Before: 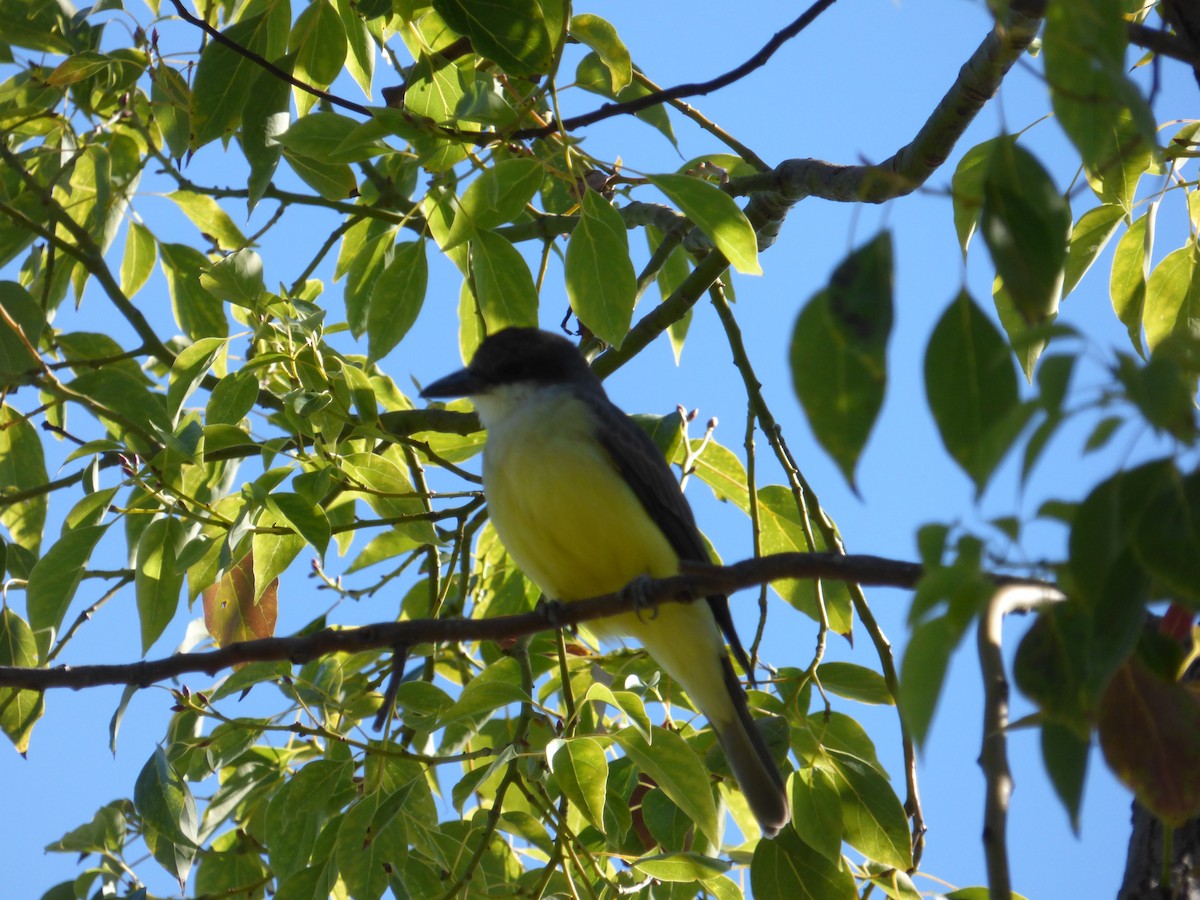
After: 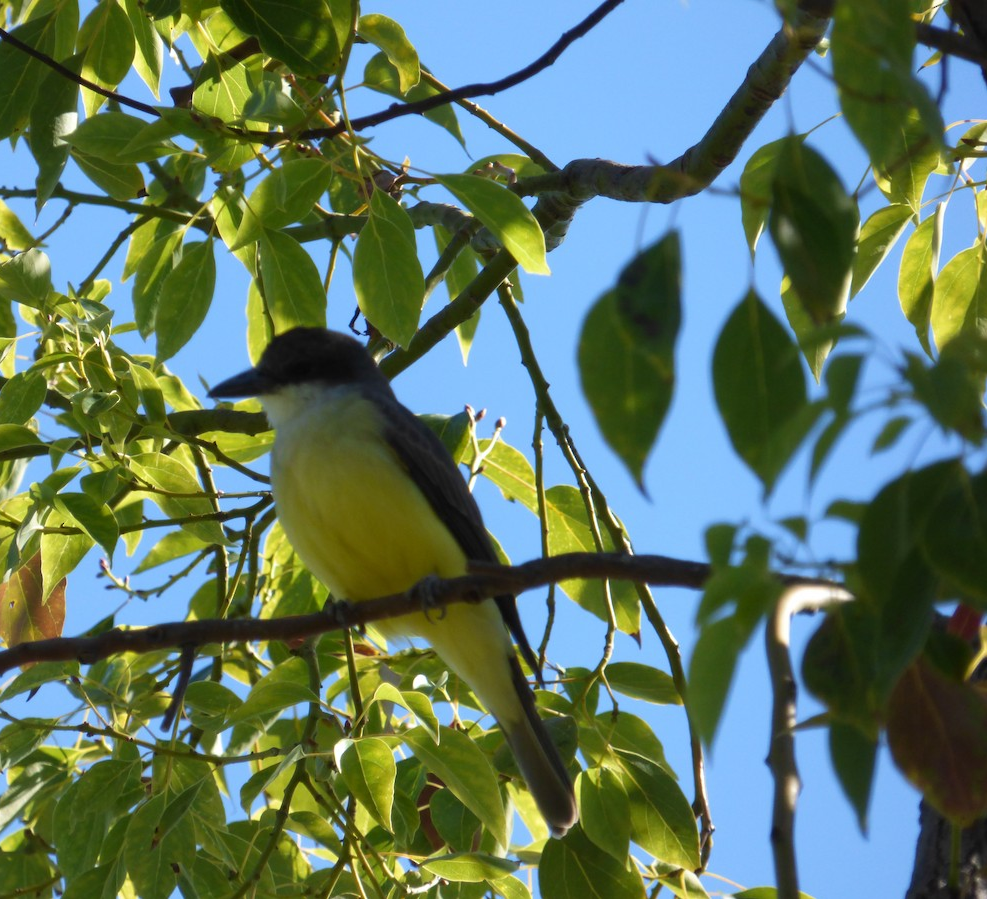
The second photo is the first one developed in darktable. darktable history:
crop: left 17.688%, bottom 0.048%
velvia: strength 14.96%
